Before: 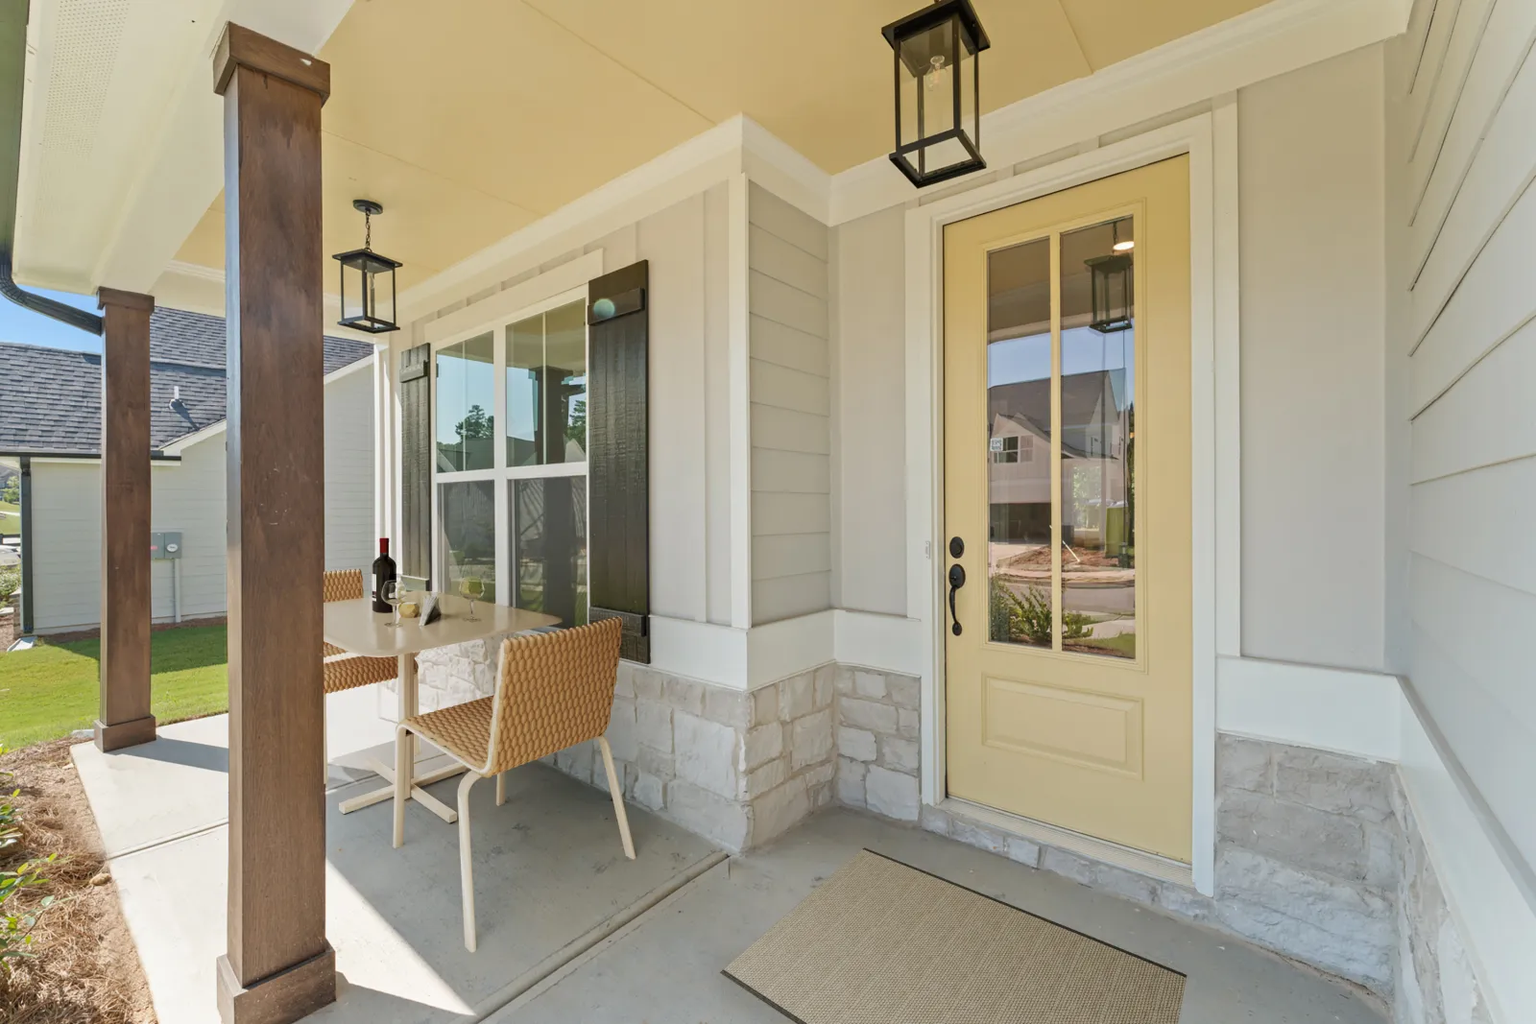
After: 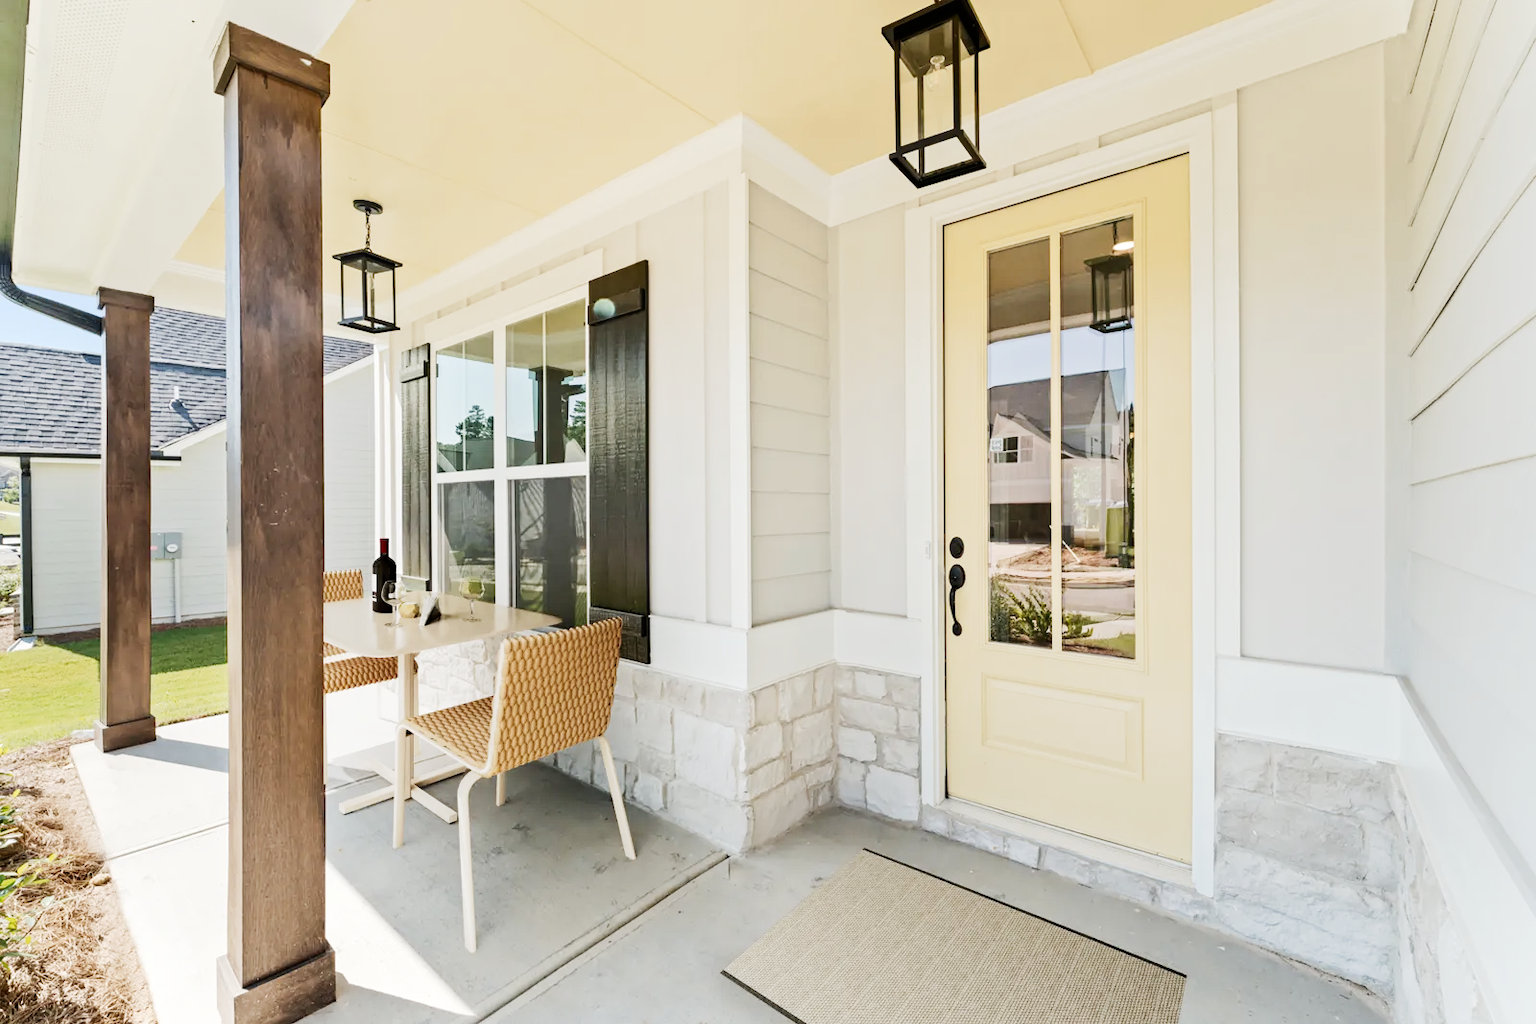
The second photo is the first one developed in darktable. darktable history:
tone equalizer: -8 EV -1.12 EV, -7 EV -1.05 EV, -6 EV -0.859 EV, -5 EV -0.615 EV, -3 EV 0.543 EV, -2 EV 0.848 EV, -1 EV 0.999 EV, +0 EV 1.08 EV, edges refinement/feathering 500, mask exposure compensation -1.57 EV, preserve details no
tone curve: curves: ch0 [(0, 0) (0.048, 0.024) (0.099, 0.082) (0.227, 0.255) (0.407, 0.482) (0.543, 0.634) (0.719, 0.77) (0.837, 0.843) (1, 0.906)]; ch1 [(0, 0) (0.3, 0.268) (0.404, 0.374) (0.475, 0.463) (0.501, 0.499) (0.514, 0.502) (0.551, 0.541) (0.643, 0.648) (0.682, 0.674) (0.802, 0.812) (1, 1)]; ch2 [(0, 0) (0.259, 0.207) (0.323, 0.311) (0.364, 0.368) (0.442, 0.461) (0.498, 0.498) (0.531, 0.528) (0.581, 0.602) (0.629, 0.659) (0.768, 0.728) (1, 1)], preserve colors none
